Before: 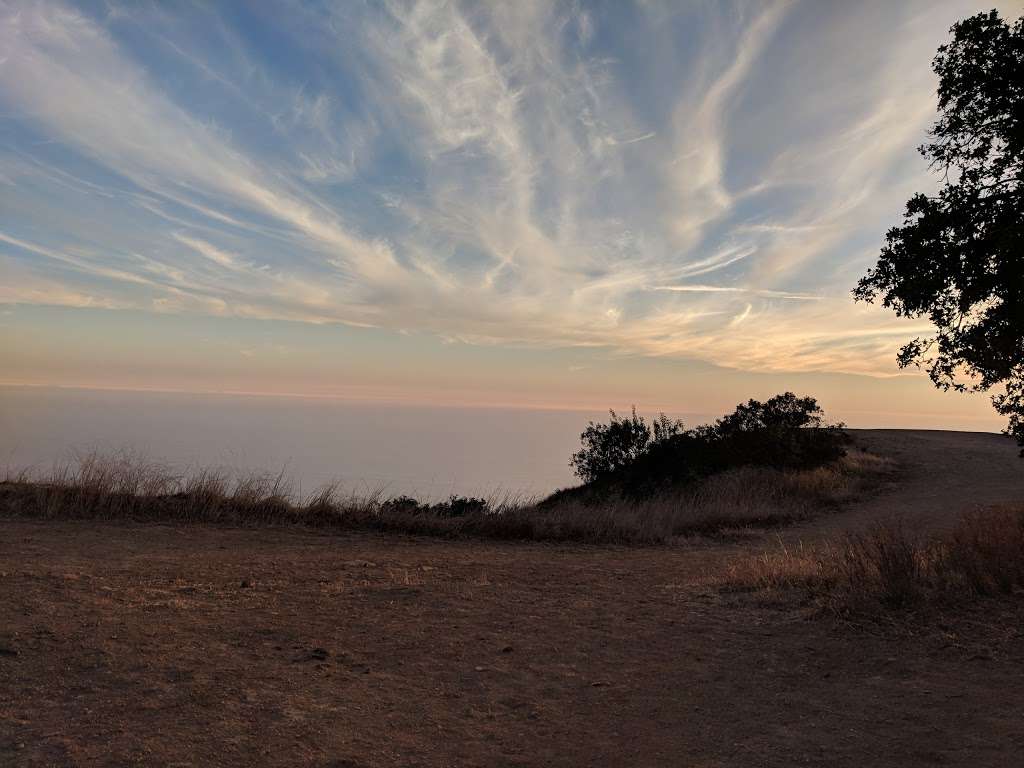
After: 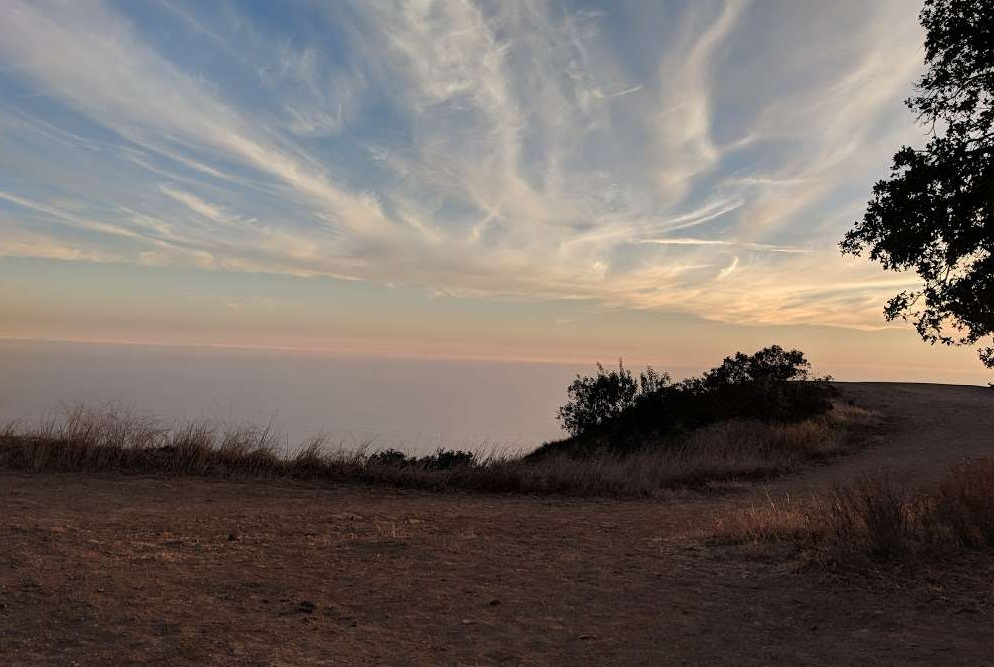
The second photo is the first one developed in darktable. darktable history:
crop: left 1.357%, top 6.158%, right 1.541%, bottom 6.913%
